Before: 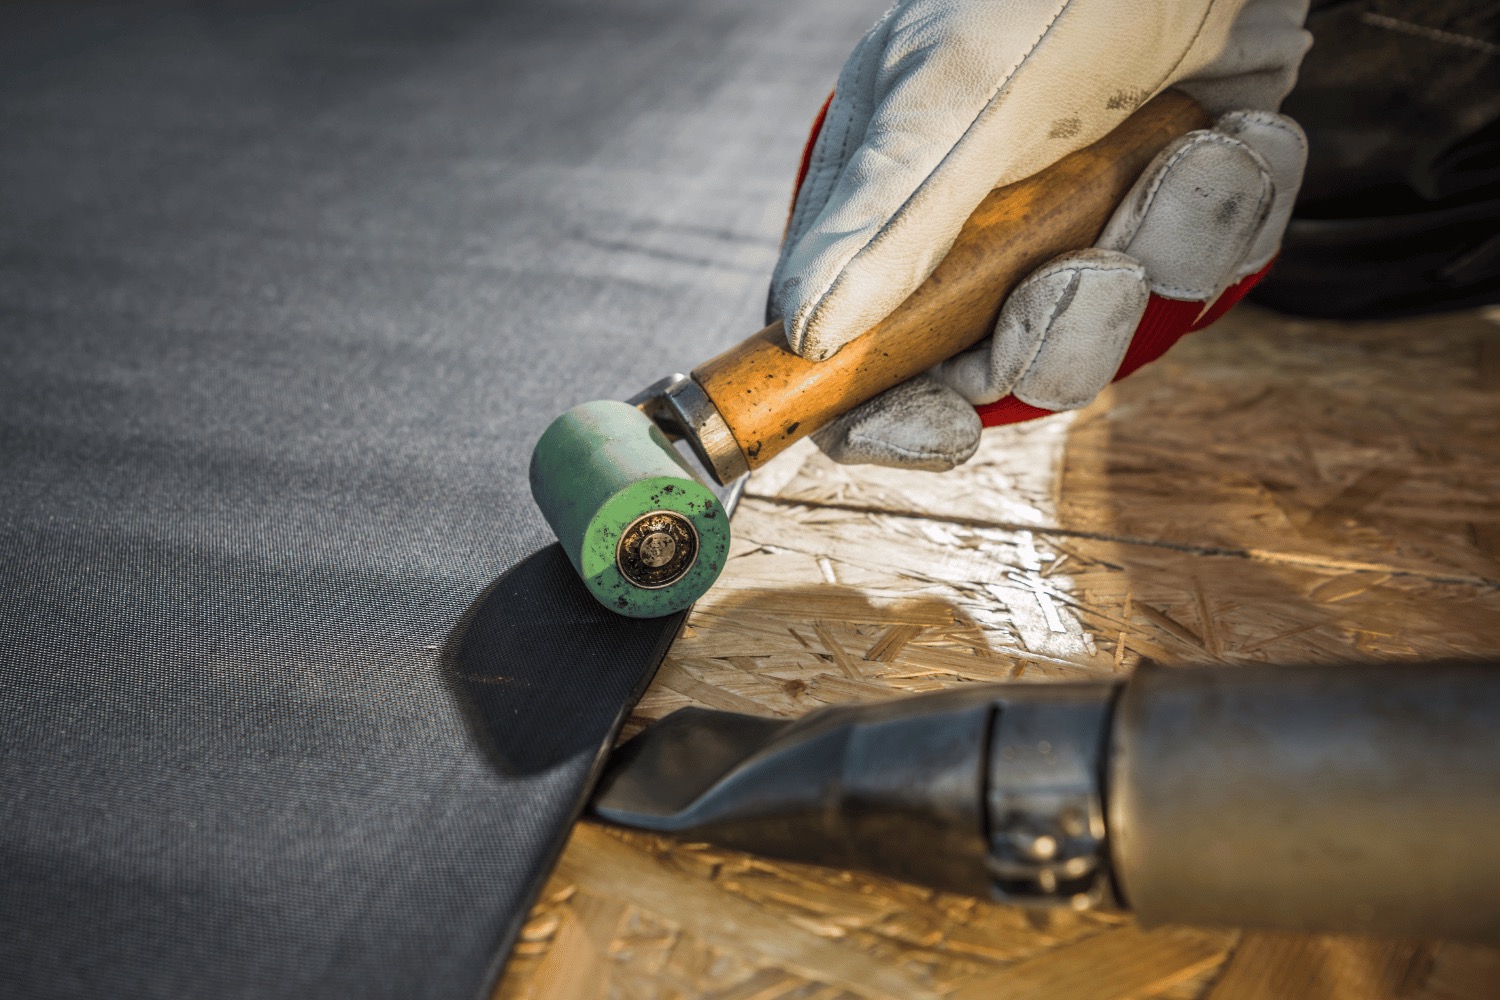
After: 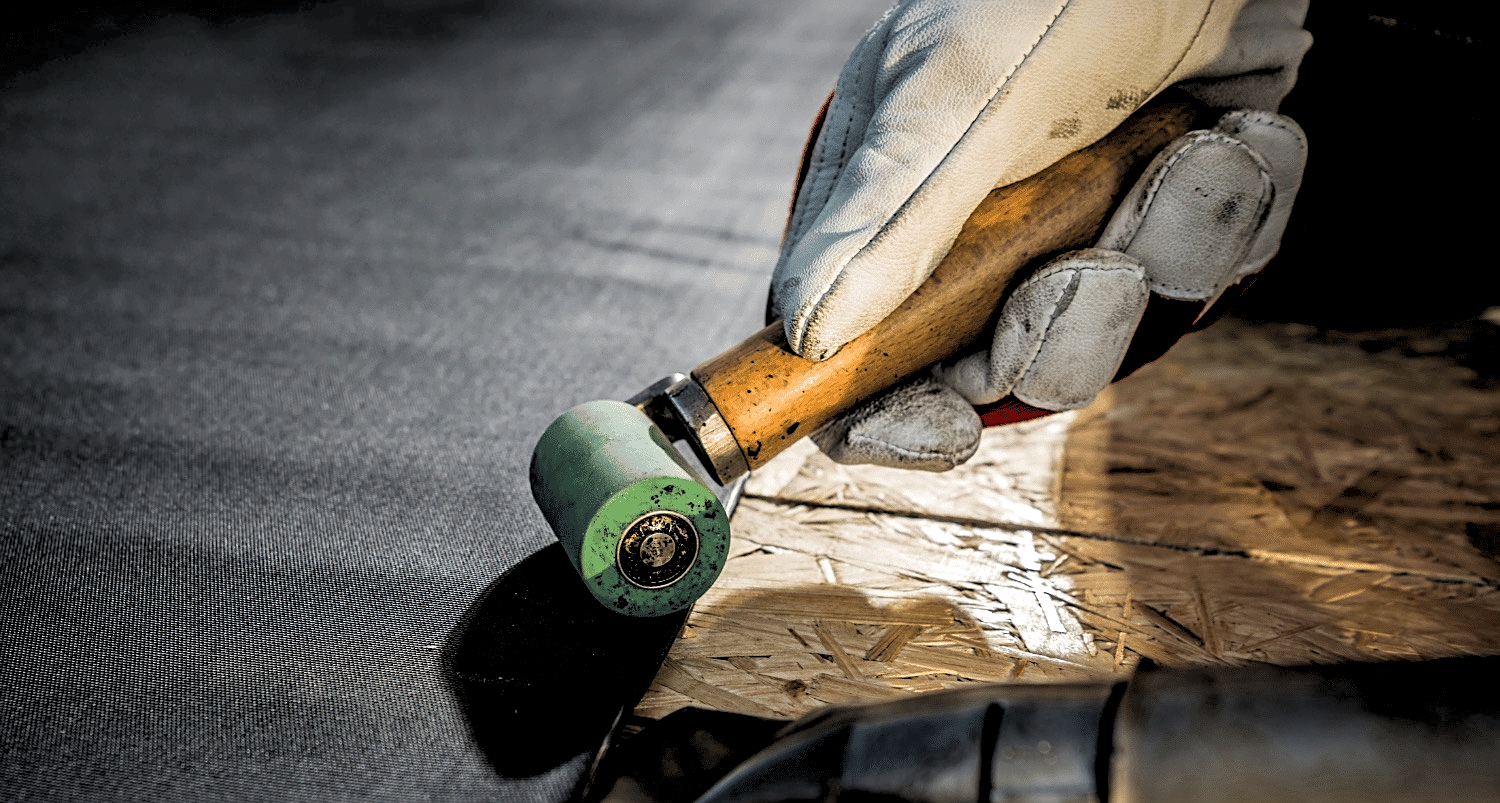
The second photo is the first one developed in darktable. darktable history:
sharpen: on, module defaults
rgb levels: levels [[0.034, 0.472, 0.904], [0, 0.5, 1], [0, 0.5, 1]]
crop: bottom 19.644%
